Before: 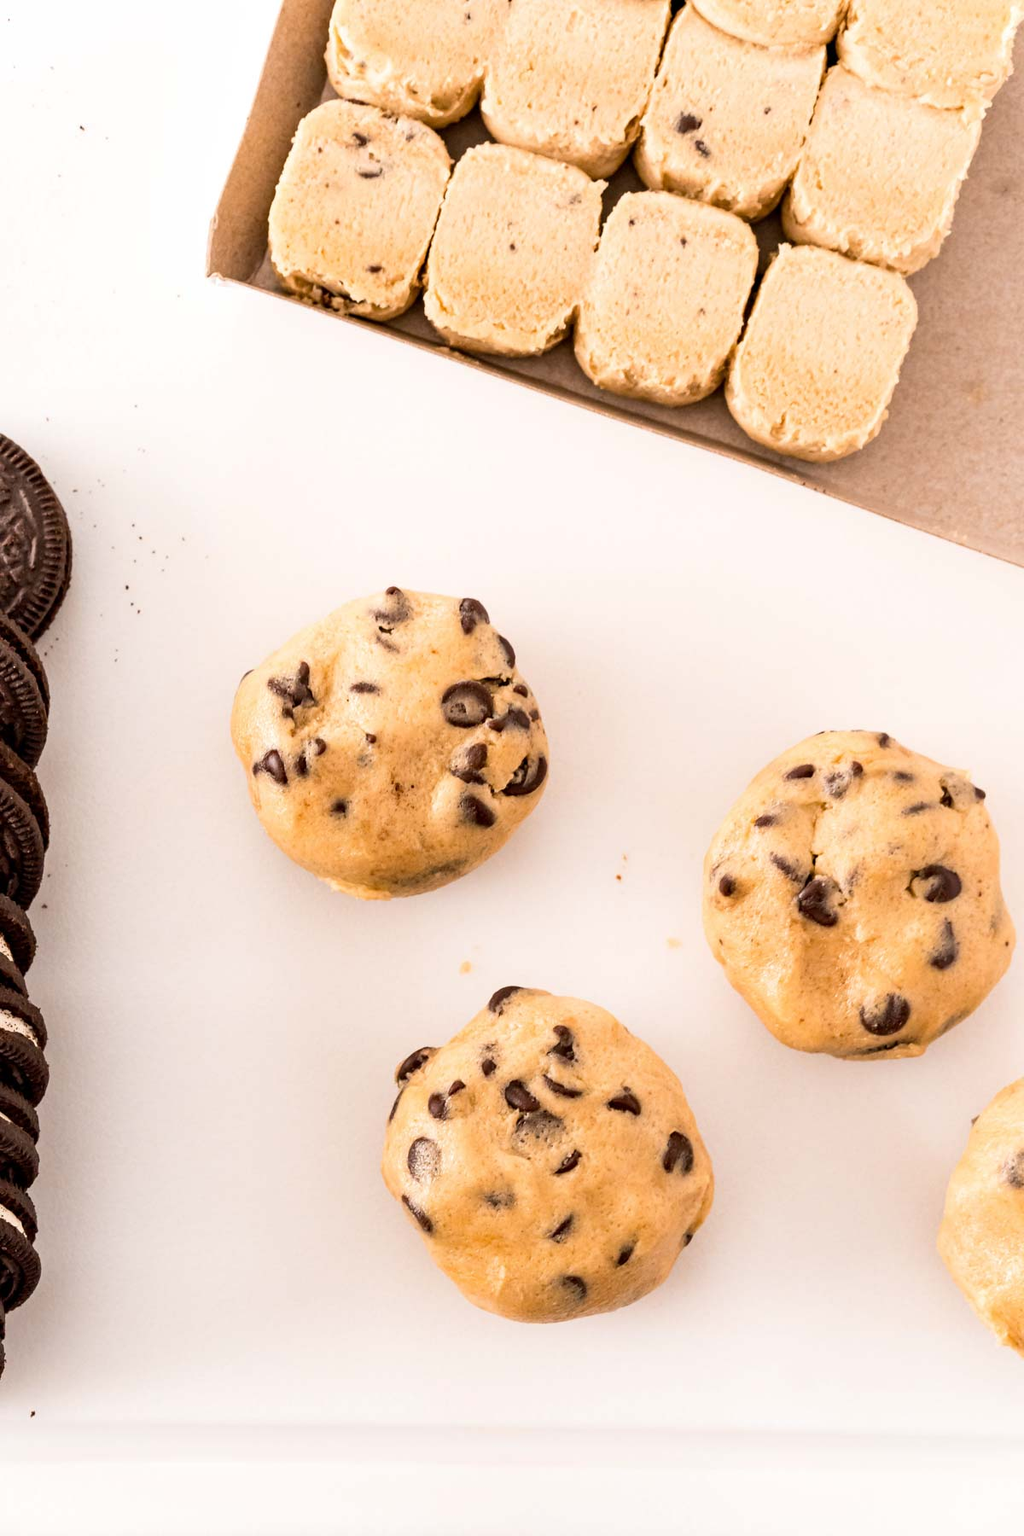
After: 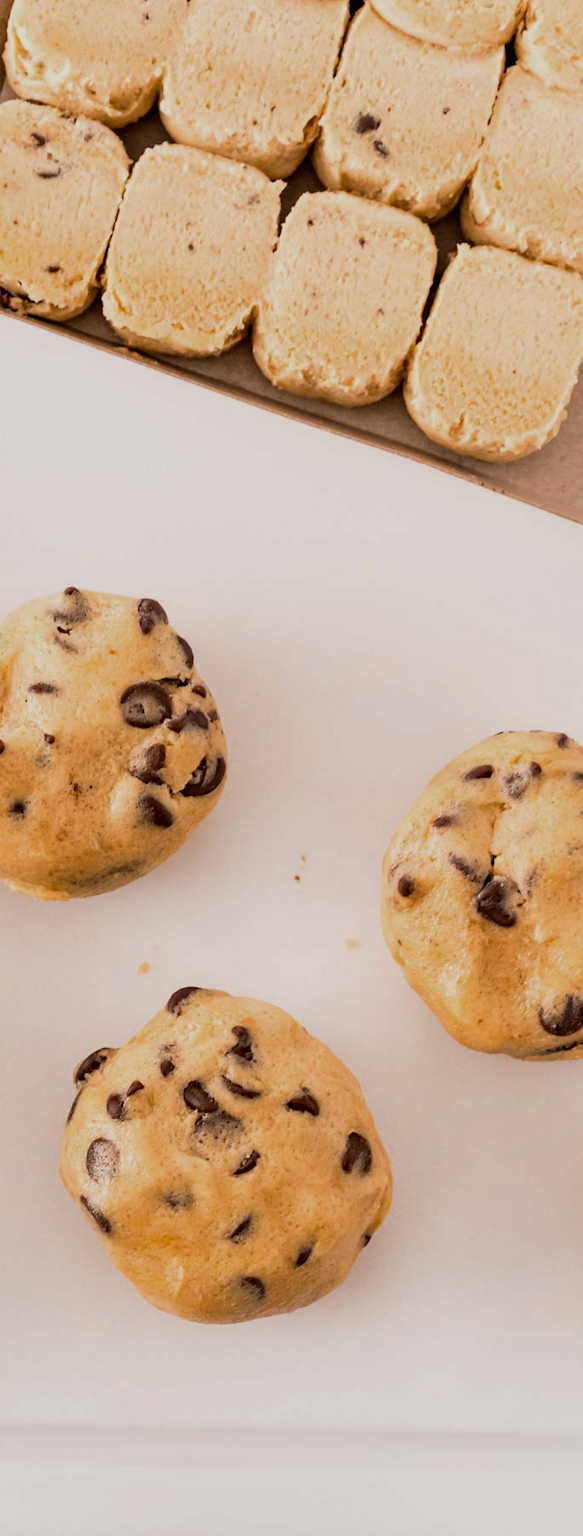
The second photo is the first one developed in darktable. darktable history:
crop: left 31.439%, top 0.001%, right 11.595%
tone equalizer: edges refinement/feathering 500, mask exposure compensation -1.57 EV, preserve details no
shadows and highlights: shadows -20.58, white point adjustment -2.01, highlights -35.22
exposure: exposure -0.319 EV, compensate highlight preservation false
